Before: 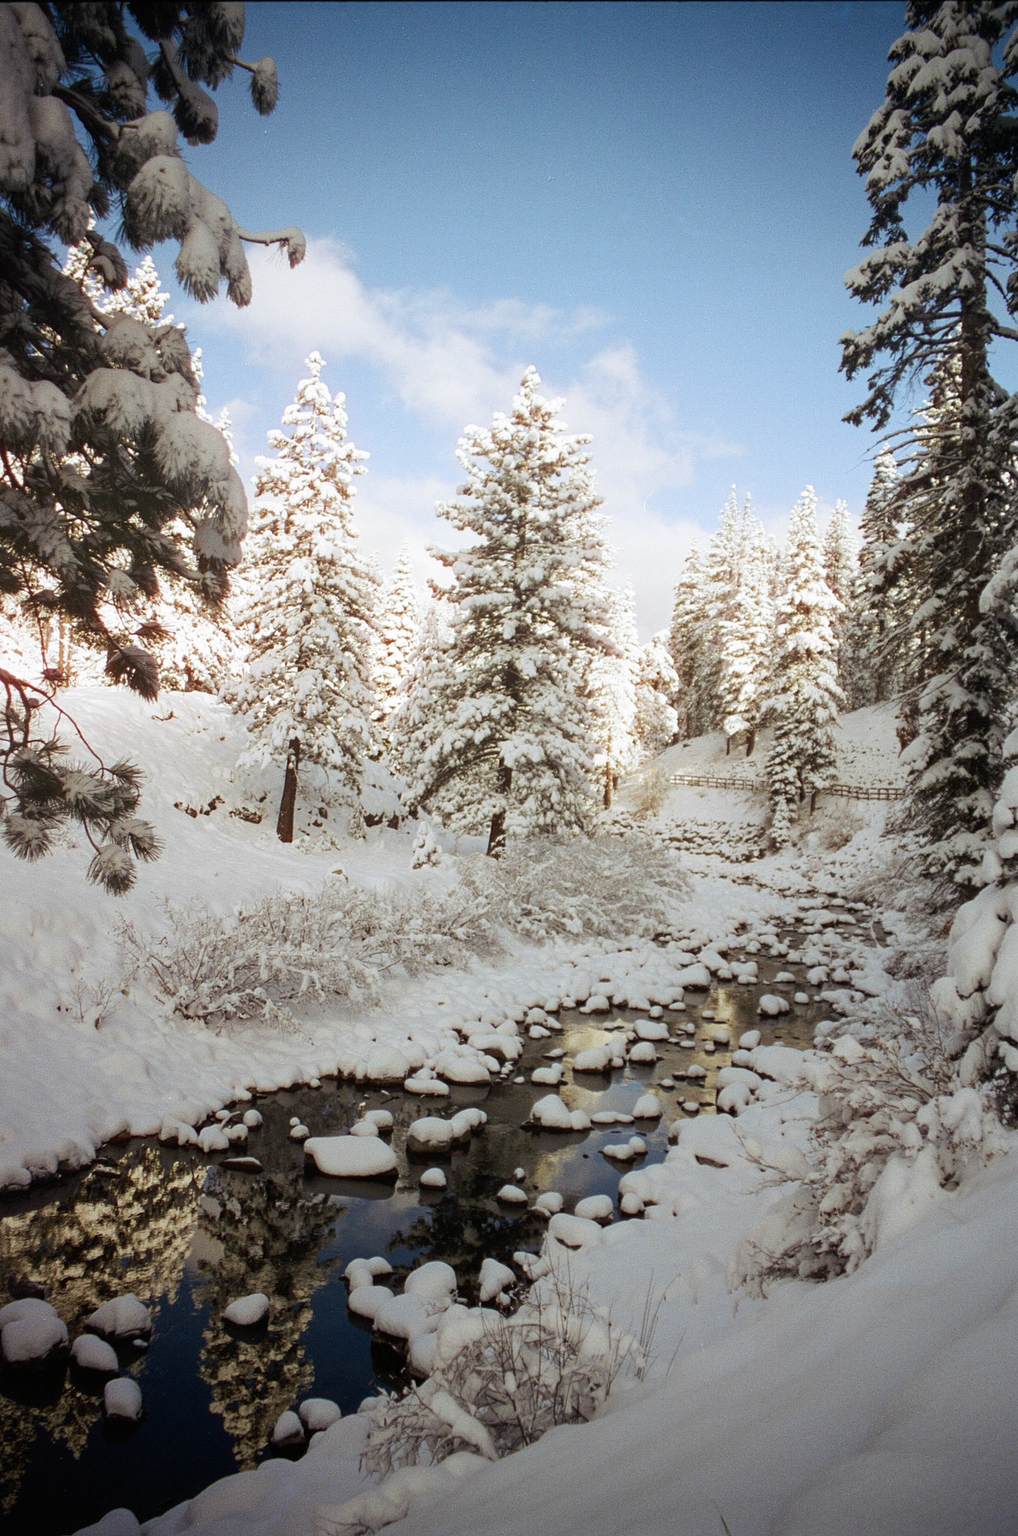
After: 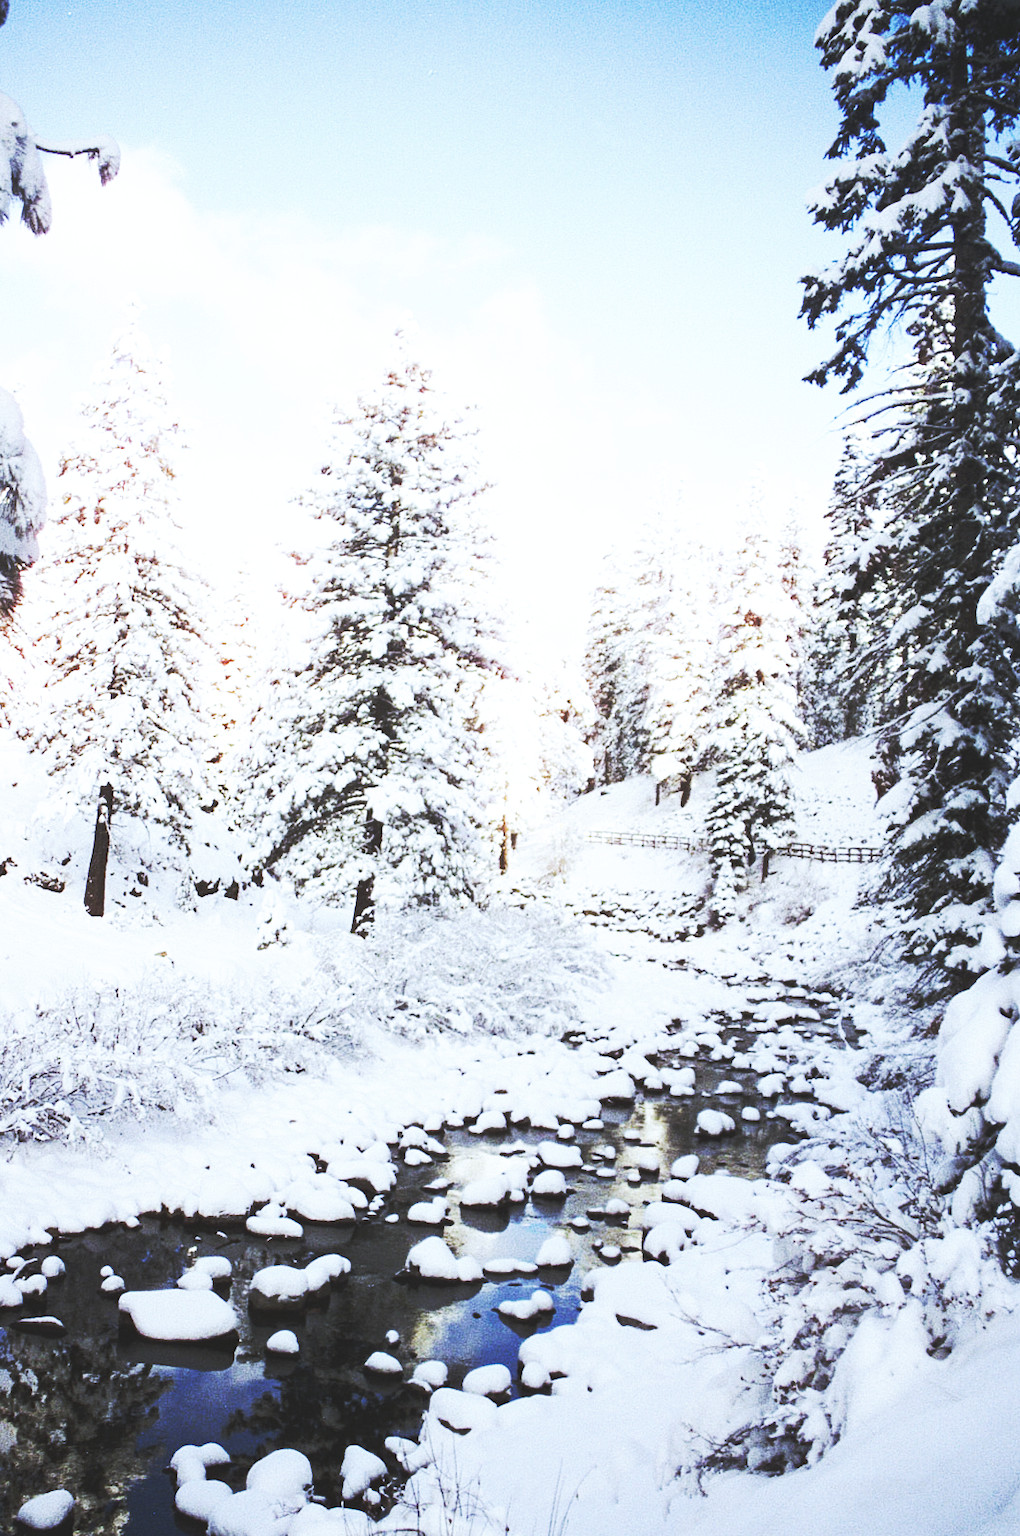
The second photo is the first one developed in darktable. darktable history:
crop and rotate: left 20.74%, top 7.912%, right 0.375%, bottom 13.378%
base curve: curves: ch0 [(0, 0.015) (0.085, 0.116) (0.134, 0.298) (0.19, 0.545) (0.296, 0.764) (0.599, 0.982) (1, 1)], preserve colors none
color correction: saturation 0.8
white balance: red 0.871, blue 1.249
